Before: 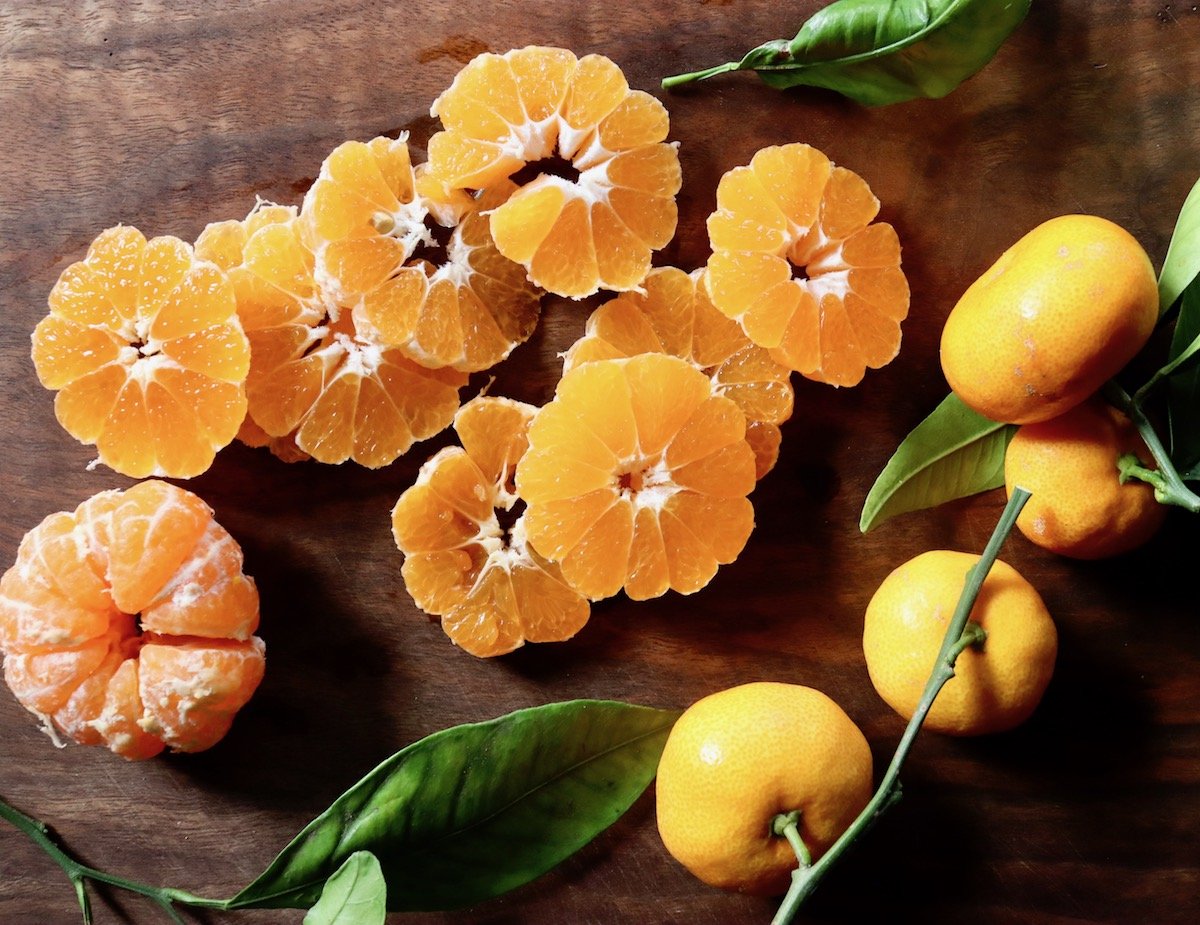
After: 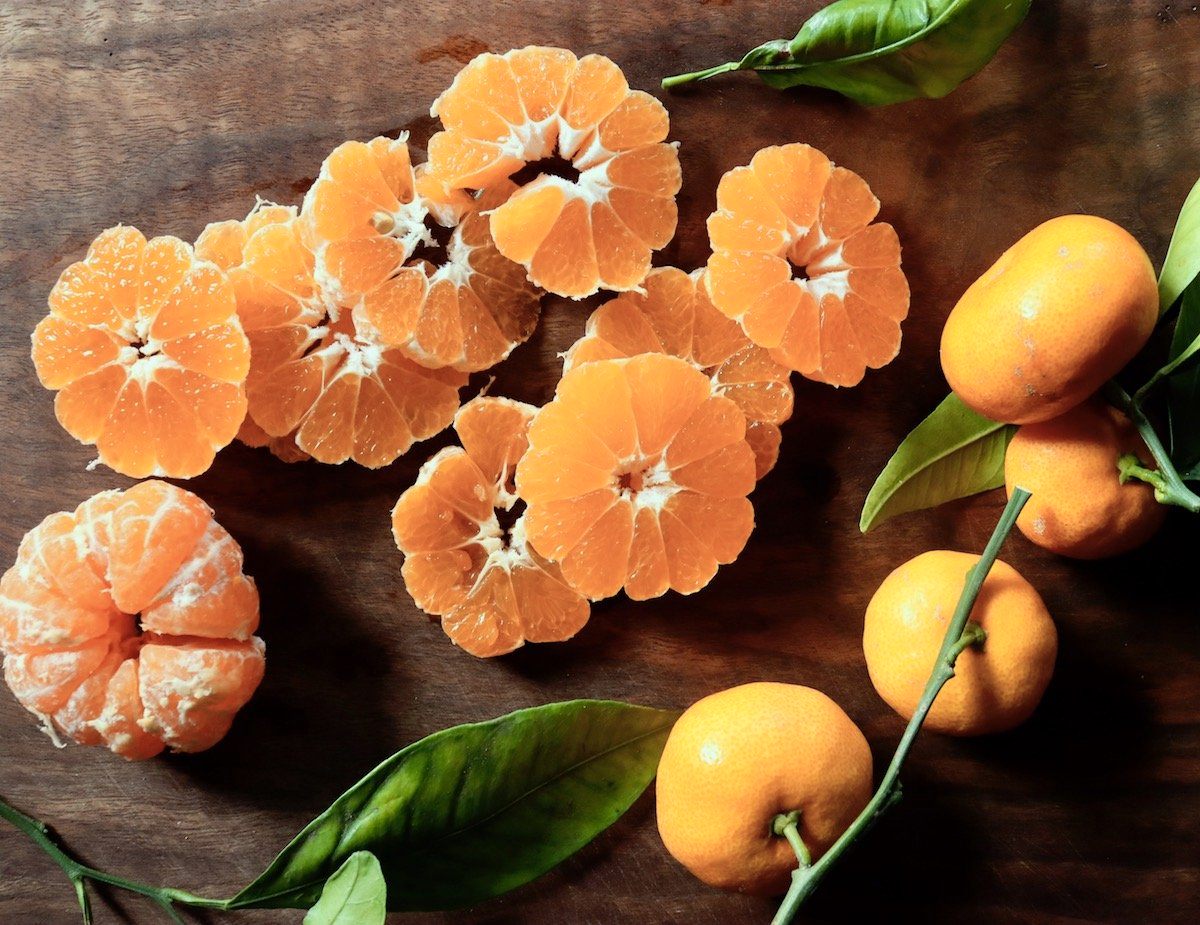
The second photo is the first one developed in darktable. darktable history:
color zones: curves: ch1 [(0, 0.455) (0.063, 0.455) (0.286, 0.495) (0.429, 0.5) (0.571, 0.5) (0.714, 0.5) (0.857, 0.5) (1, 0.455)]; ch2 [(0, 0.532) (0.063, 0.521) (0.233, 0.447) (0.429, 0.489) (0.571, 0.5) (0.714, 0.5) (0.857, 0.5) (1, 0.532)], mix 20.51%
color correction: highlights a* -8.14, highlights b* 3.09
